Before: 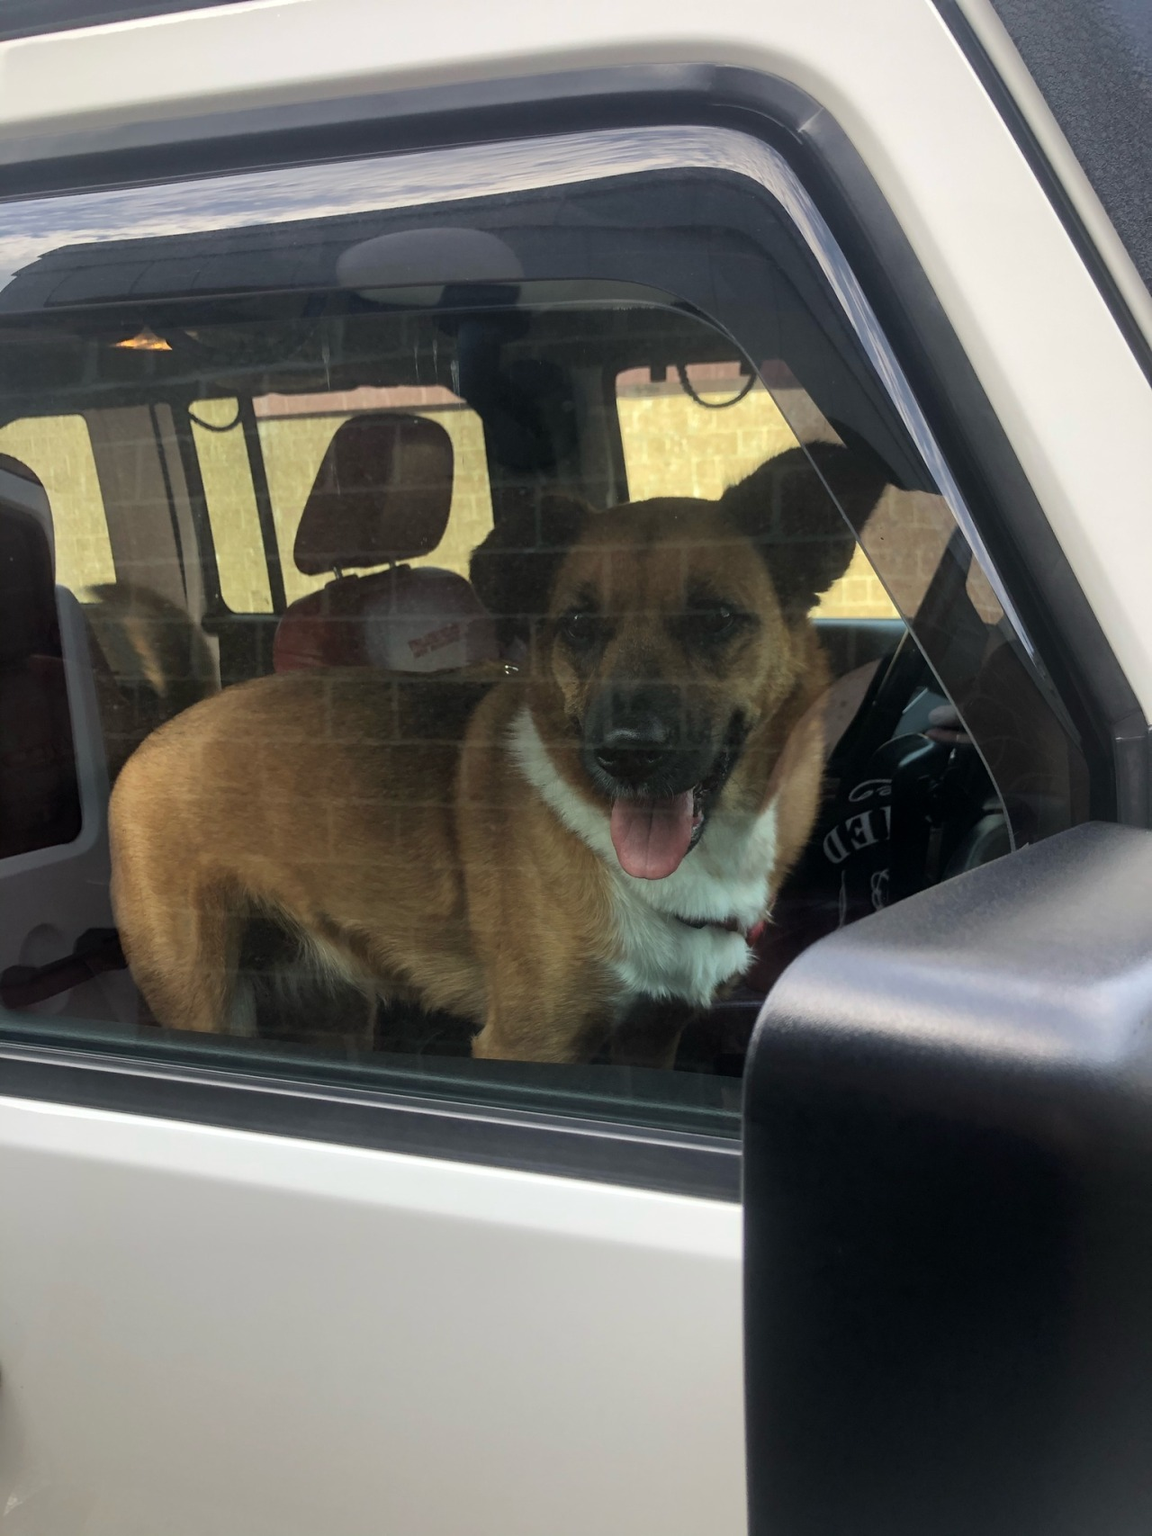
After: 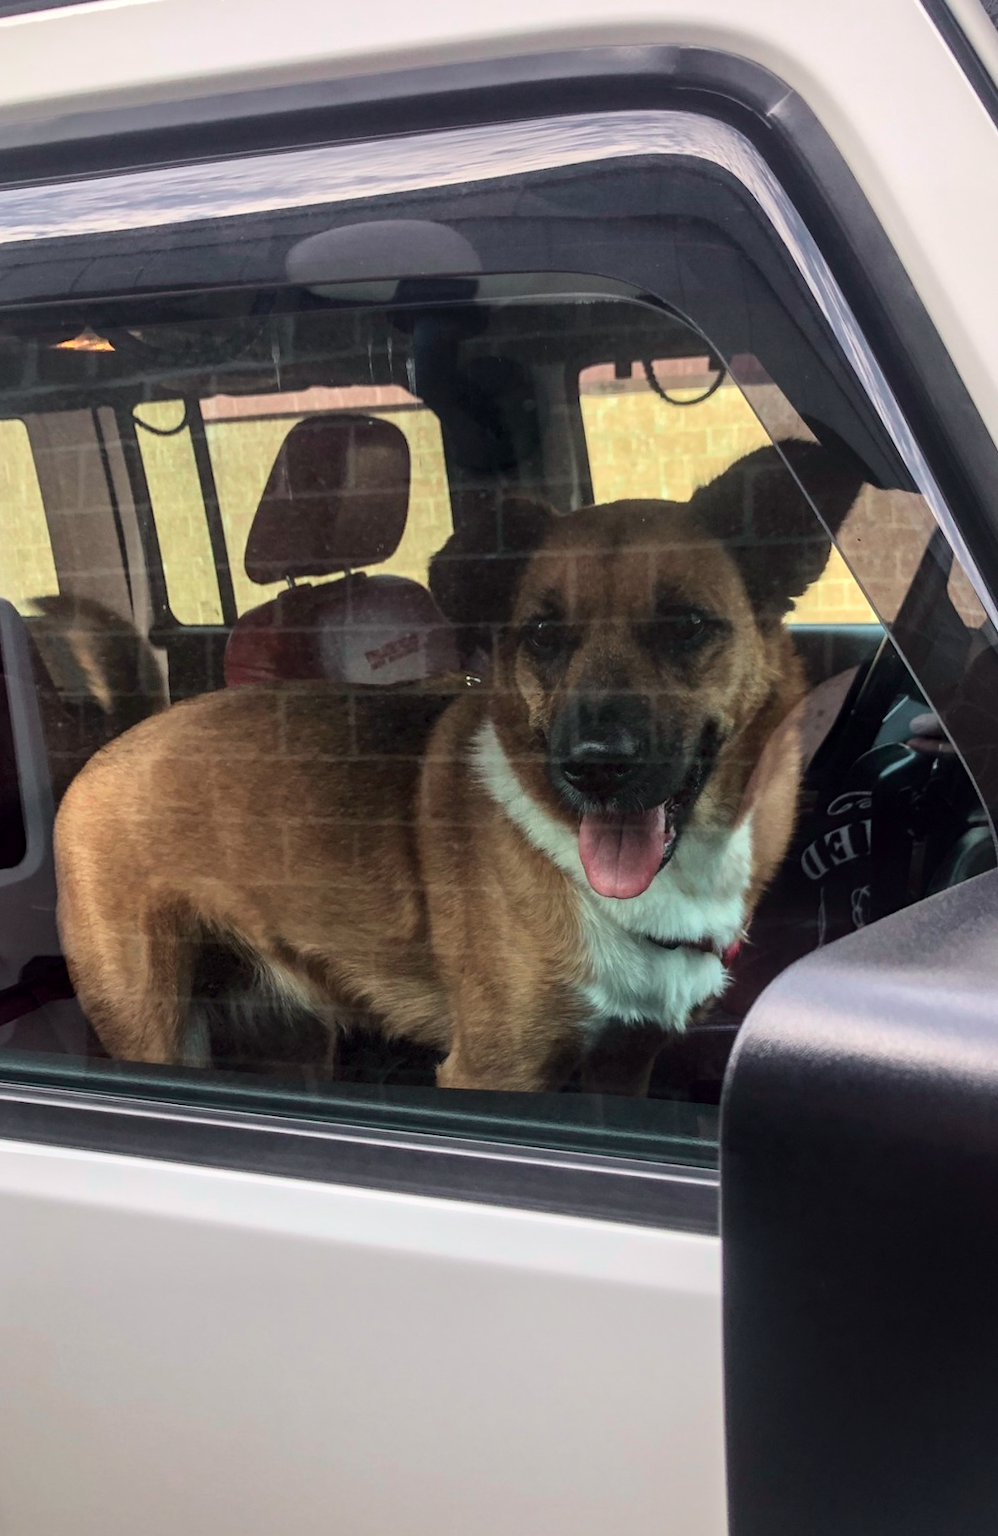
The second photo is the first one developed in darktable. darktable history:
crop and rotate: angle 0.615°, left 4.404%, top 0.548%, right 11.419%, bottom 2.374%
local contrast: detail 142%
tone curve: curves: ch0 [(0, 0.025) (0.15, 0.143) (0.452, 0.486) (0.751, 0.788) (1, 0.961)]; ch1 [(0, 0) (0.43, 0.408) (0.476, 0.469) (0.497, 0.507) (0.546, 0.571) (0.566, 0.607) (0.62, 0.657) (1, 1)]; ch2 [(0, 0) (0.386, 0.397) (0.505, 0.498) (0.547, 0.546) (0.579, 0.58) (1, 1)], color space Lab, independent channels, preserve colors none
